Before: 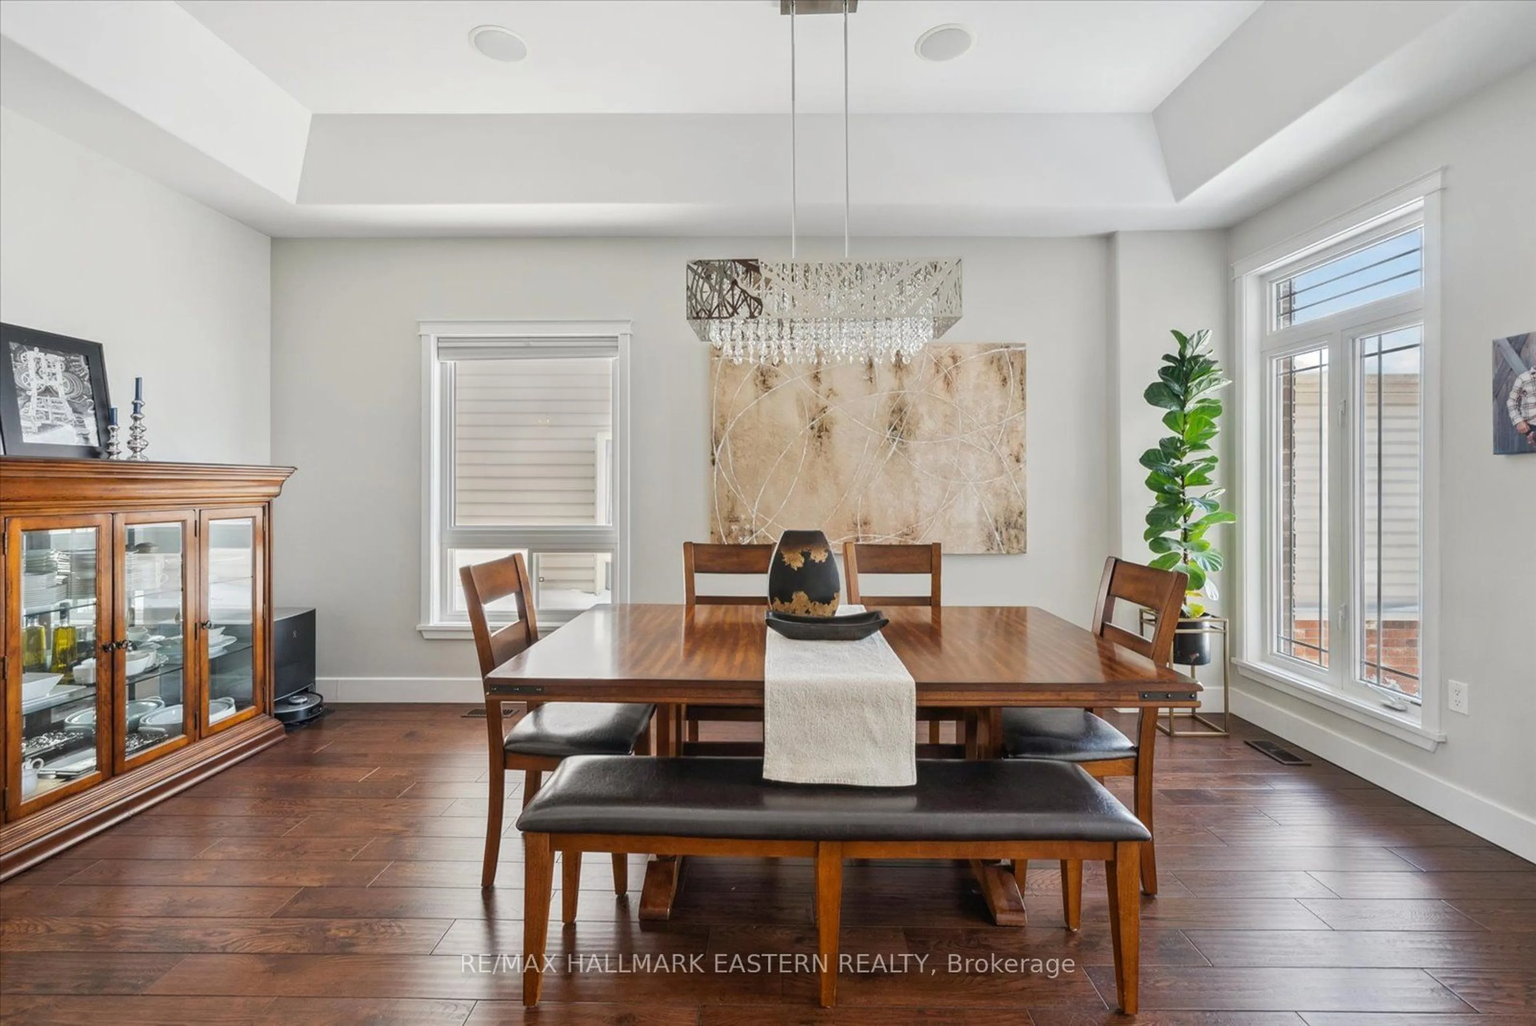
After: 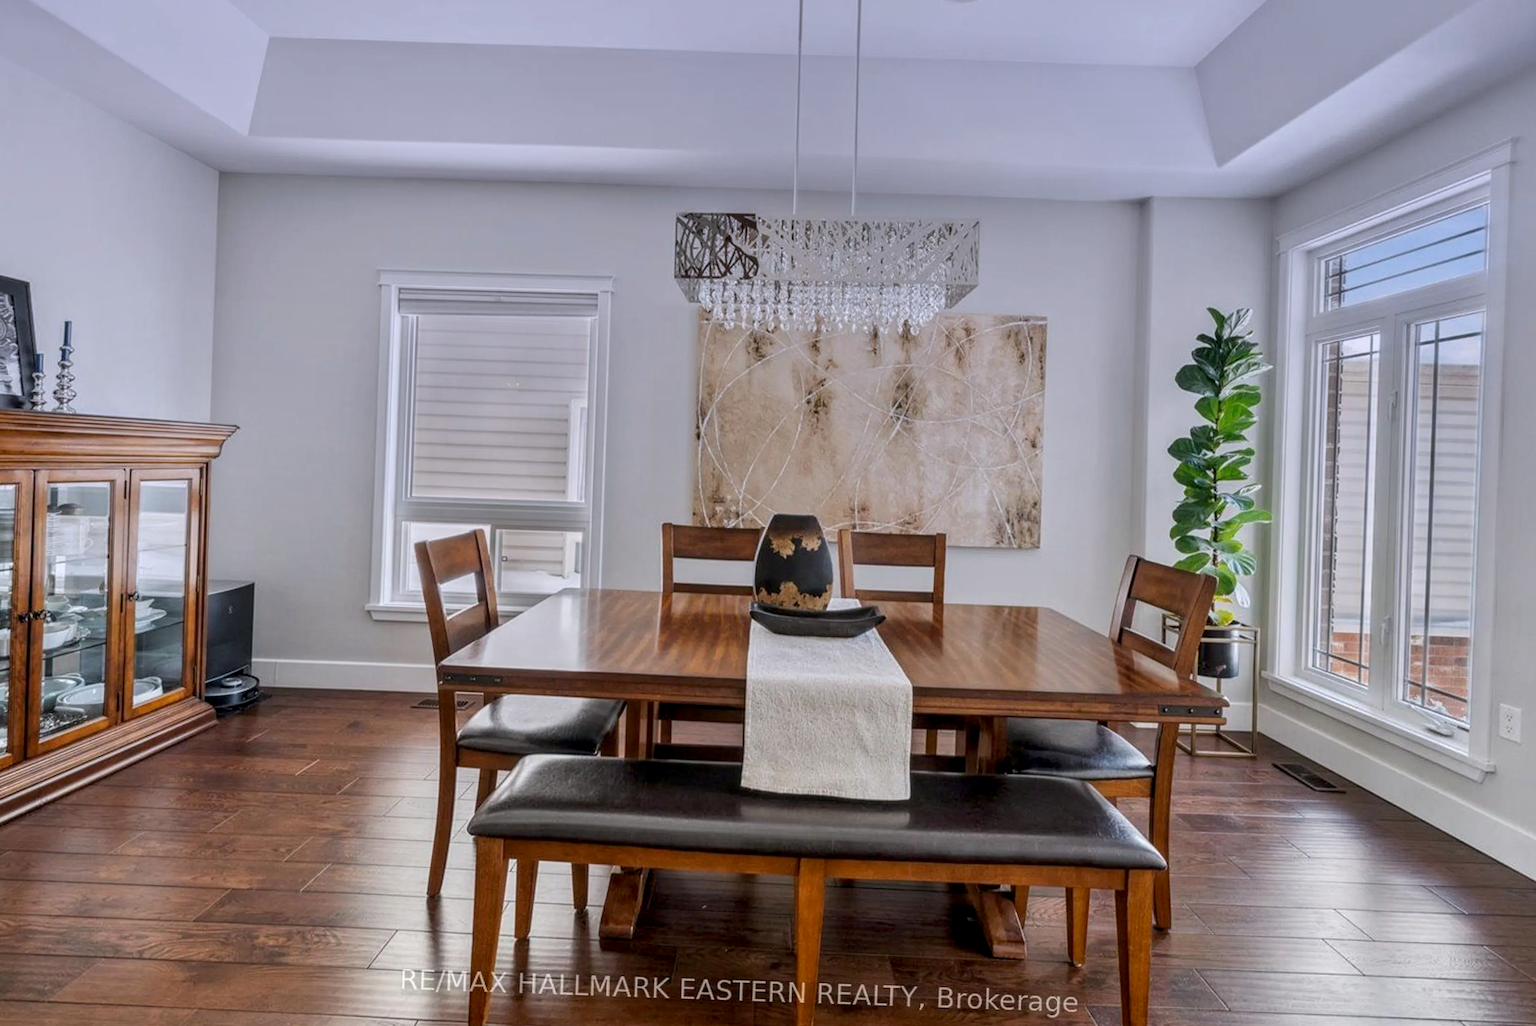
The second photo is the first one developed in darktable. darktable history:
graduated density: hue 238.83°, saturation 50%
crop and rotate: angle -1.96°, left 3.097%, top 4.154%, right 1.586%, bottom 0.529%
exposure: black level correction 0.004, exposure 0.014 EV, compensate highlight preservation false
local contrast: on, module defaults
shadows and highlights: shadows 12, white point adjustment 1.2, highlights -0.36, soften with gaussian
